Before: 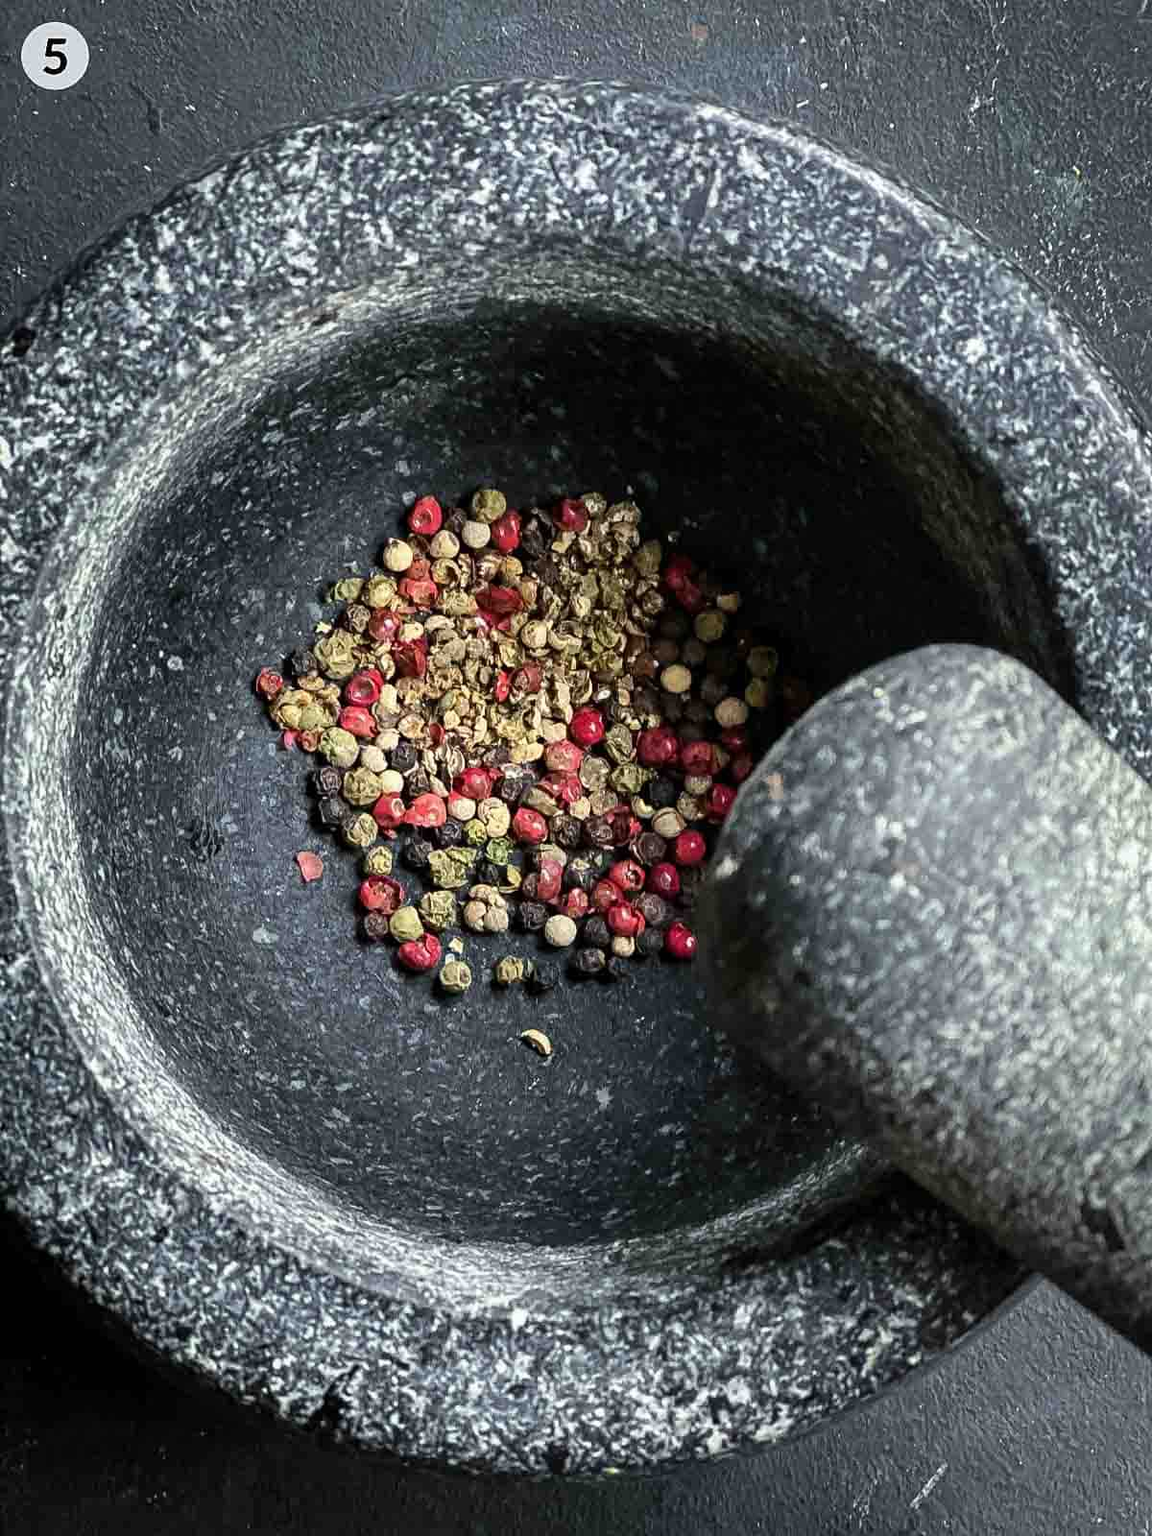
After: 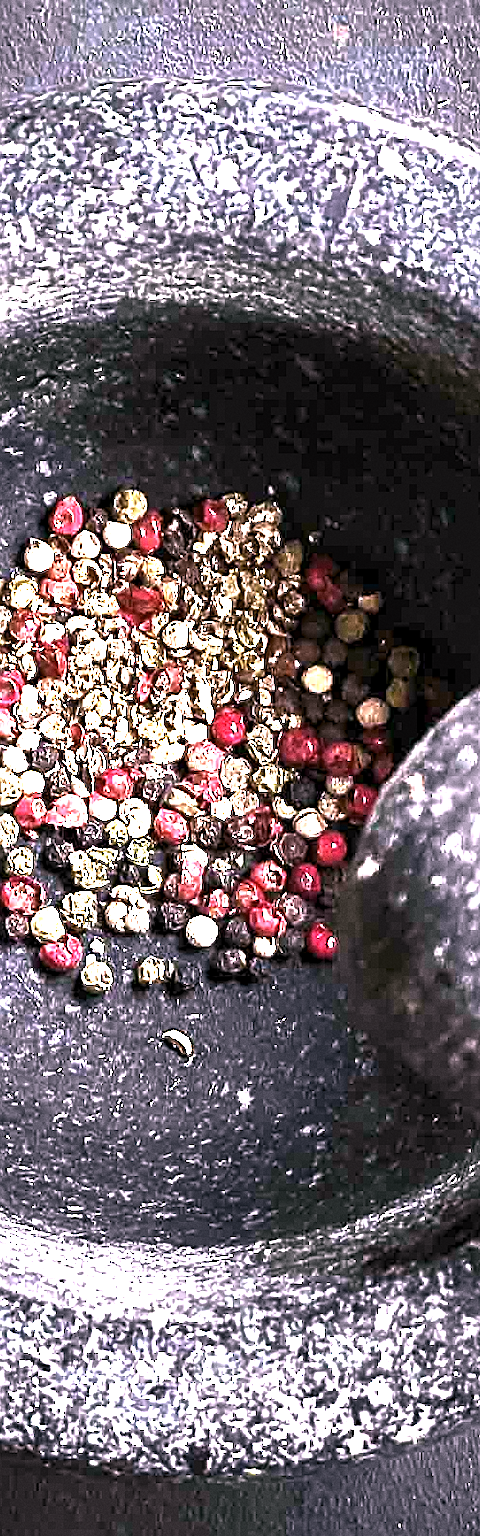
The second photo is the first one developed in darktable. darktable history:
sharpen: on, module defaults
white balance: red 1.188, blue 1.11
levels: levels [0.026, 0.507, 0.987]
tone curve: curves: ch0 [(0, 0) (0.91, 0.76) (0.997, 0.913)], color space Lab, linked channels, preserve colors none
exposure: black level correction 0, exposure 2 EV, compensate highlight preservation false
crop: left 31.229%, right 27.105%
grain: coarseness 0.09 ISO
